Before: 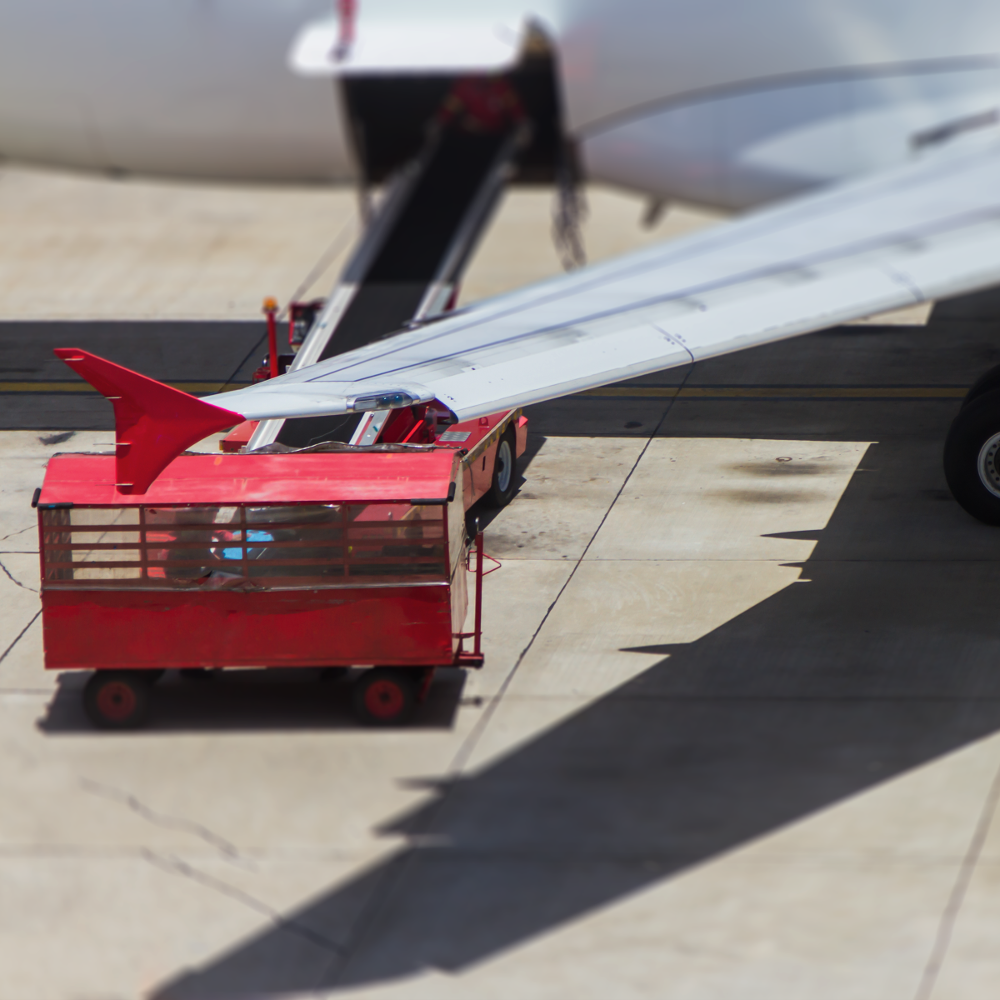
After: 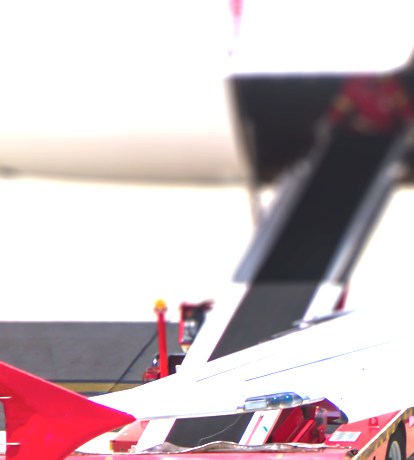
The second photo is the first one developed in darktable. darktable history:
exposure: black level correction 0, exposure 1.992 EV, compensate highlight preservation false
crop and rotate: left 11.025%, top 0.088%, right 47.541%, bottom 53.885%
